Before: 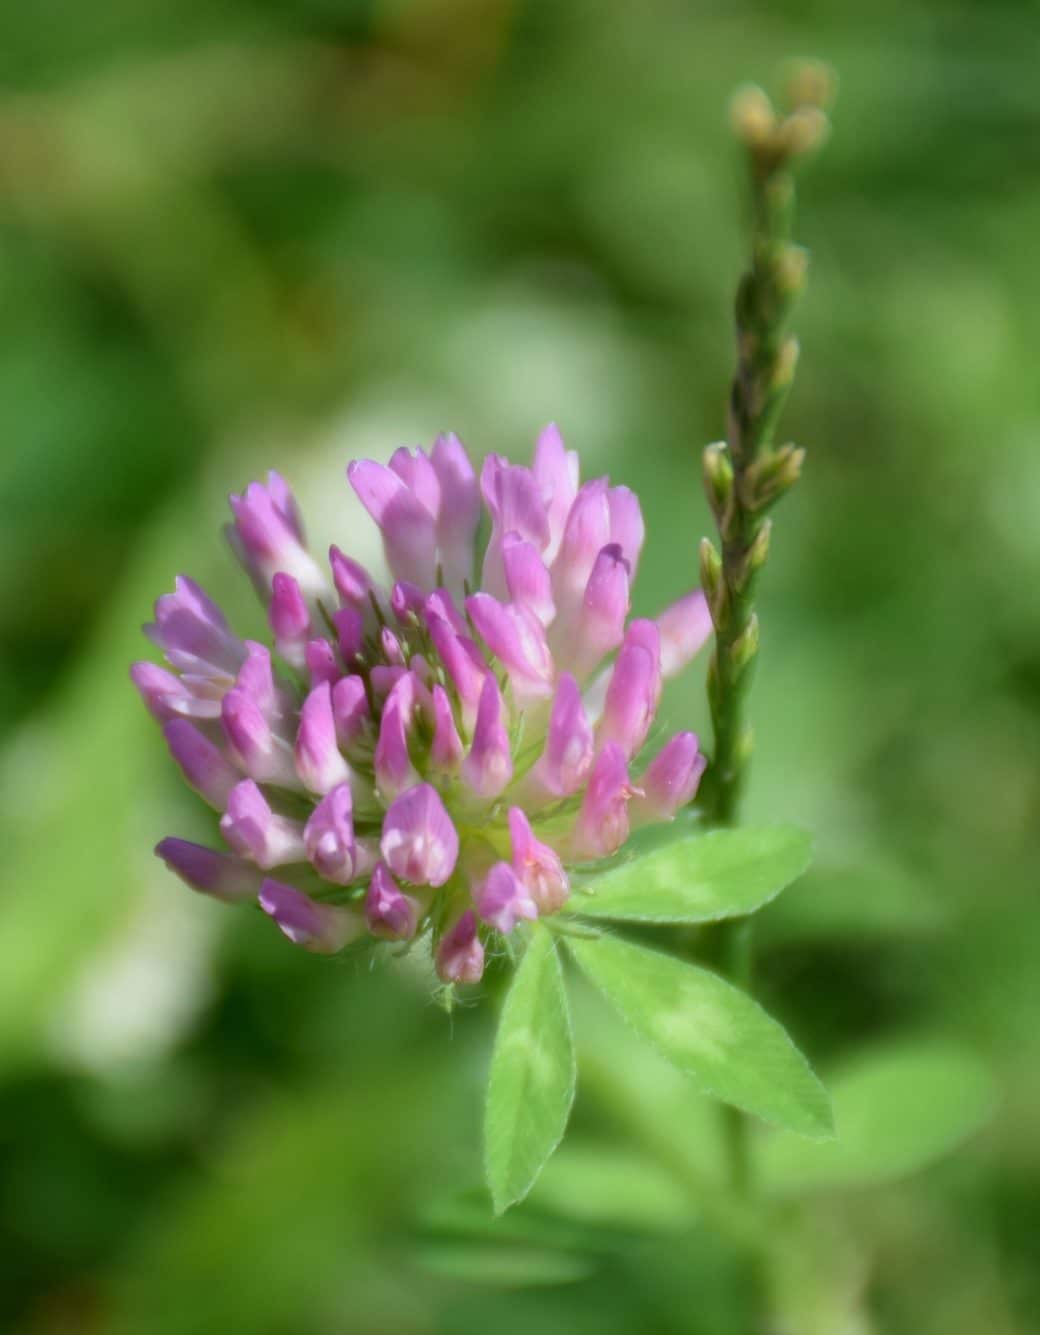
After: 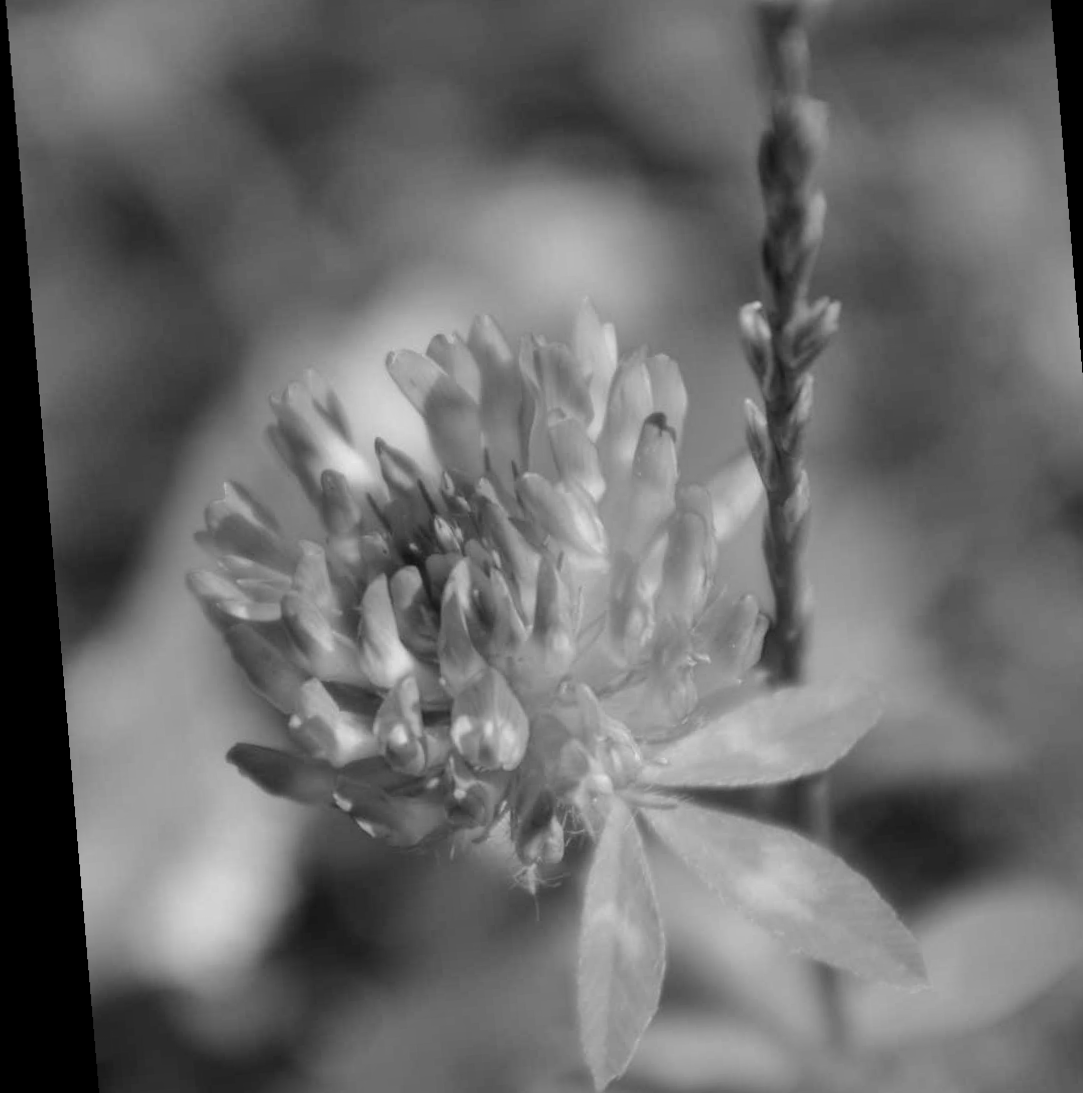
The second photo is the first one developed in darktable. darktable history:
crop and rotate: angle 0.03°, top 11.643%, right 5.651%, bottom 11.189%
monochrome: a 26.22, b 42.67, size 0.8
color balance rgb: global offset › luminance -0.51%, perceptual saturation grading › global saturation 27.53%, perceptual saturation grading › highlights -25%, perceptual saturation grading › shadows 25%, perceptual brilliance grading › highlights 6.62%, perceptual brilliance grading › mid-tones 17.07%, perceptual brilliance grading › shadows -5.23%
rotate and perspective: rotation -4.86°, automatic cropping off
